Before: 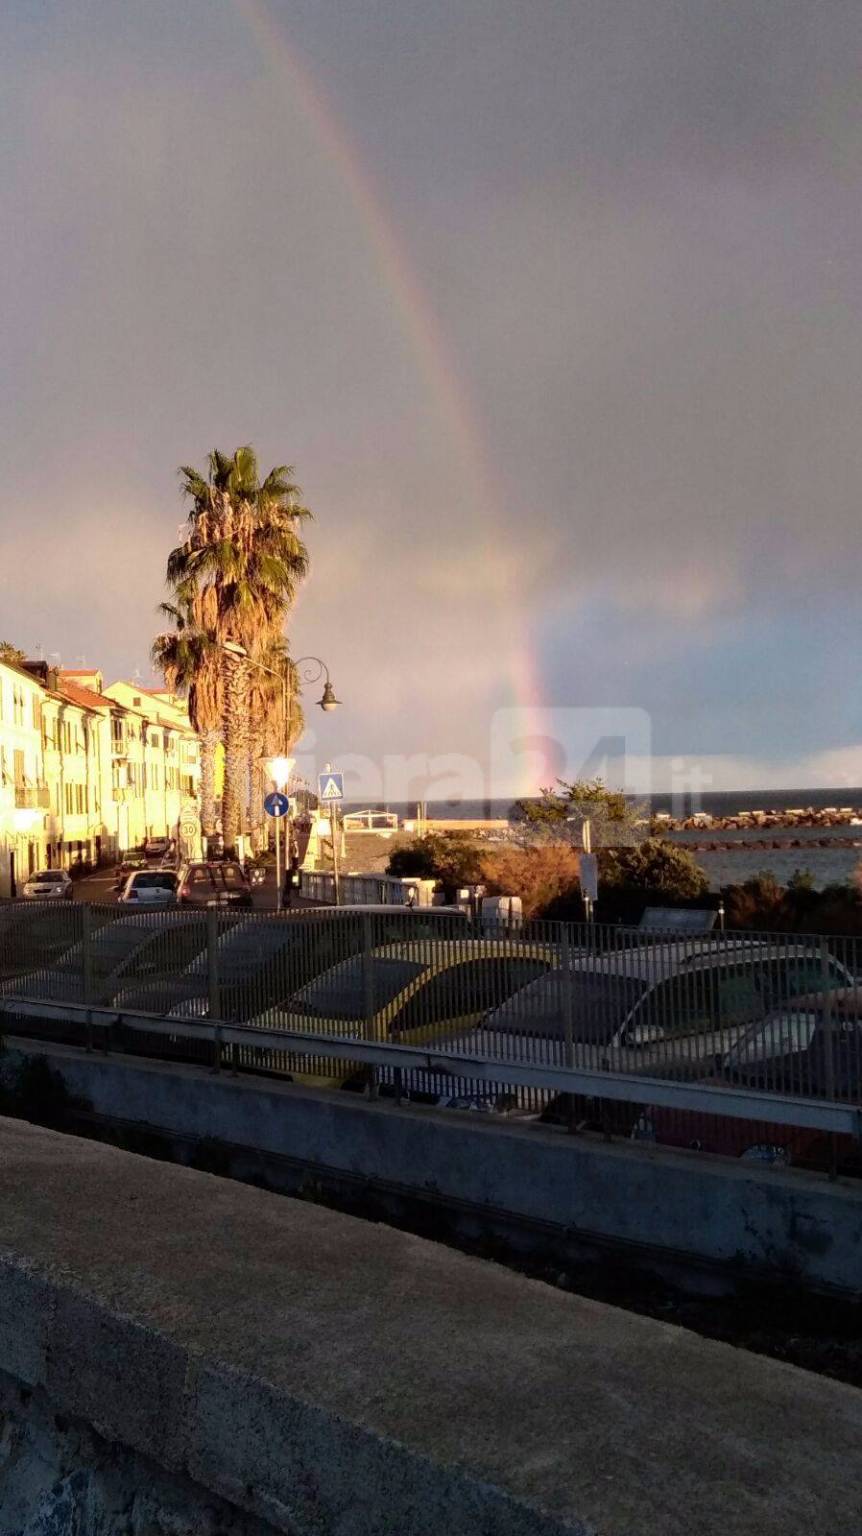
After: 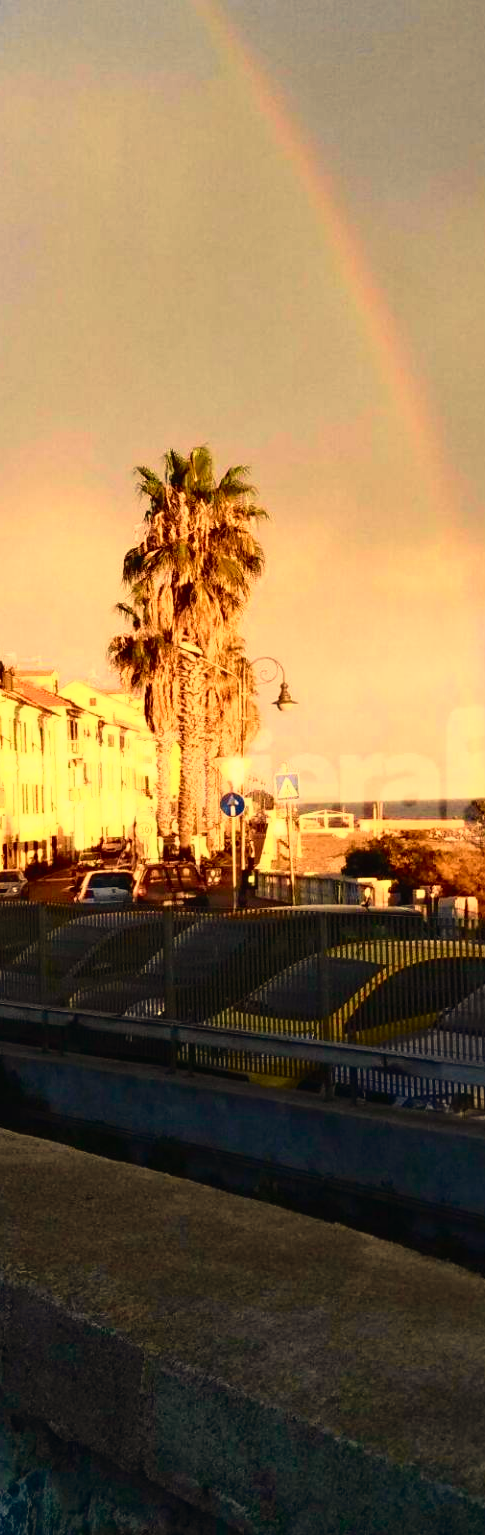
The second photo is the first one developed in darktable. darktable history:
tone curve: curves: ch0 [(0, 0.018) (0.162, 0.128) (0.434, 0.478) (0.667, 0.785) (0.819, 0.943) (1, 0.991)]; ch1 [(0, 0) (0.402, 0.36) (0.476, 0.449) (0.506, 0.505) (0.523, 0.518) (0.579, 0.626) (0.641, 0.668) (0.693, 0.745) (0.861, 0.934) (1, 1)]; ch2 [(0, 0) (0.424, 0.388) (0.483, 0.472) (0.503, 0.505) (0.521, 0.519) (0.547, 0.581) (0.582, 0.648) (0.699, 0.759) (0.997, 0.858)], color space Lab, independent channels
crop: left 5.114%, right 38.589%
white balance: red 1.123, blue 0.83
